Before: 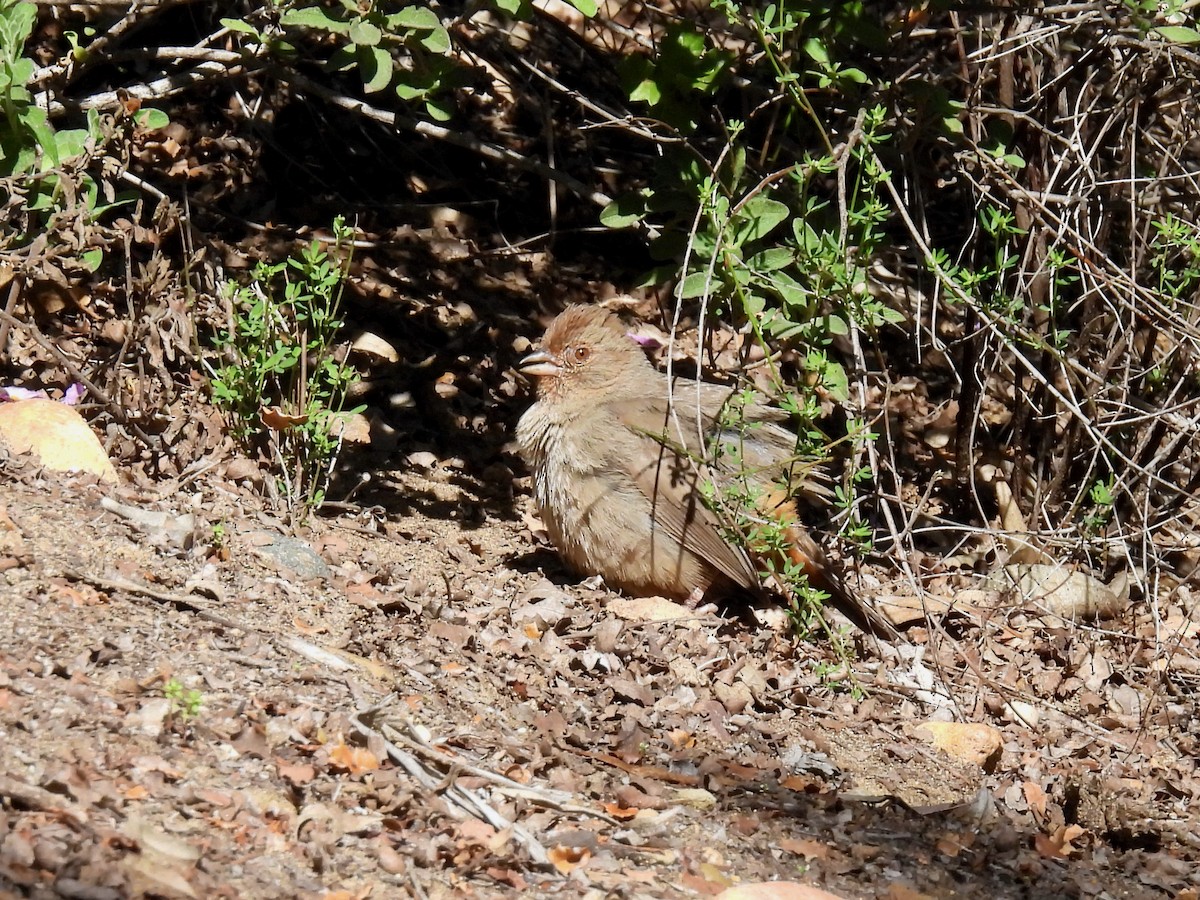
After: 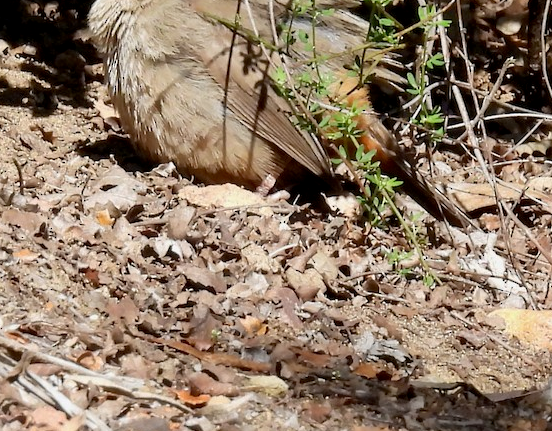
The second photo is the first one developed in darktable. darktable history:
crop: left 35.727%, top 45.956%, right 18.193%, bottom 6.124%
